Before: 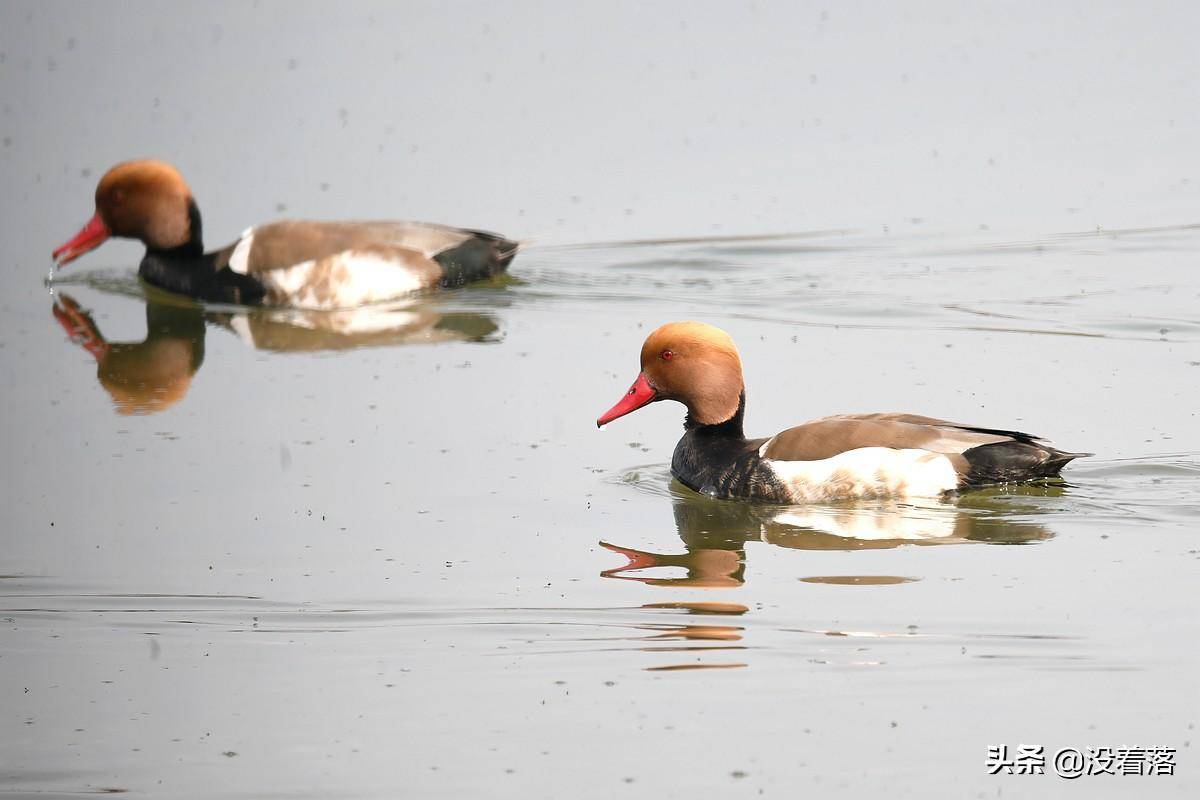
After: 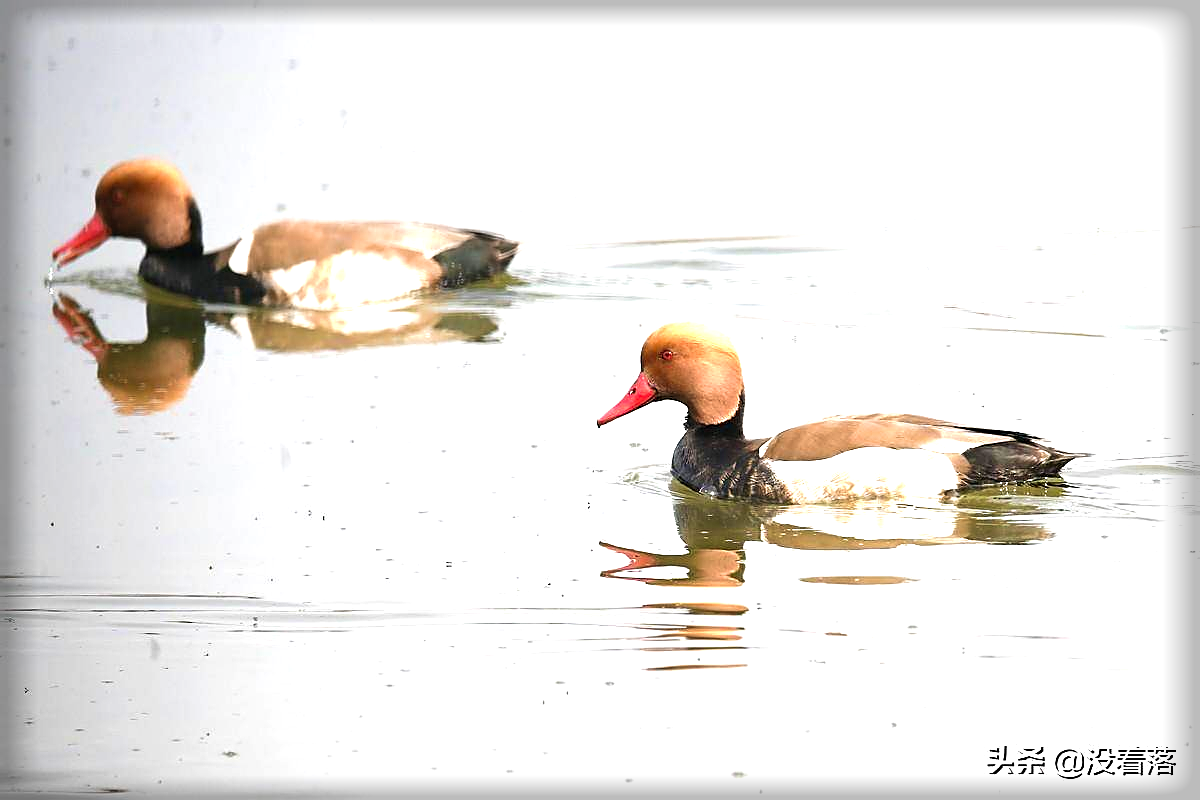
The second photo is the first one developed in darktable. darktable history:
levels: black 0.079%, levels [0, 0.394, 0.787]
vignetting: fall-off start 93.7%, fall-off radius 5.28%, automatic ratio true, width/height ratio 1.33, shape 0.048
sharpen: on, module defaults
velvia: on, module defaults
